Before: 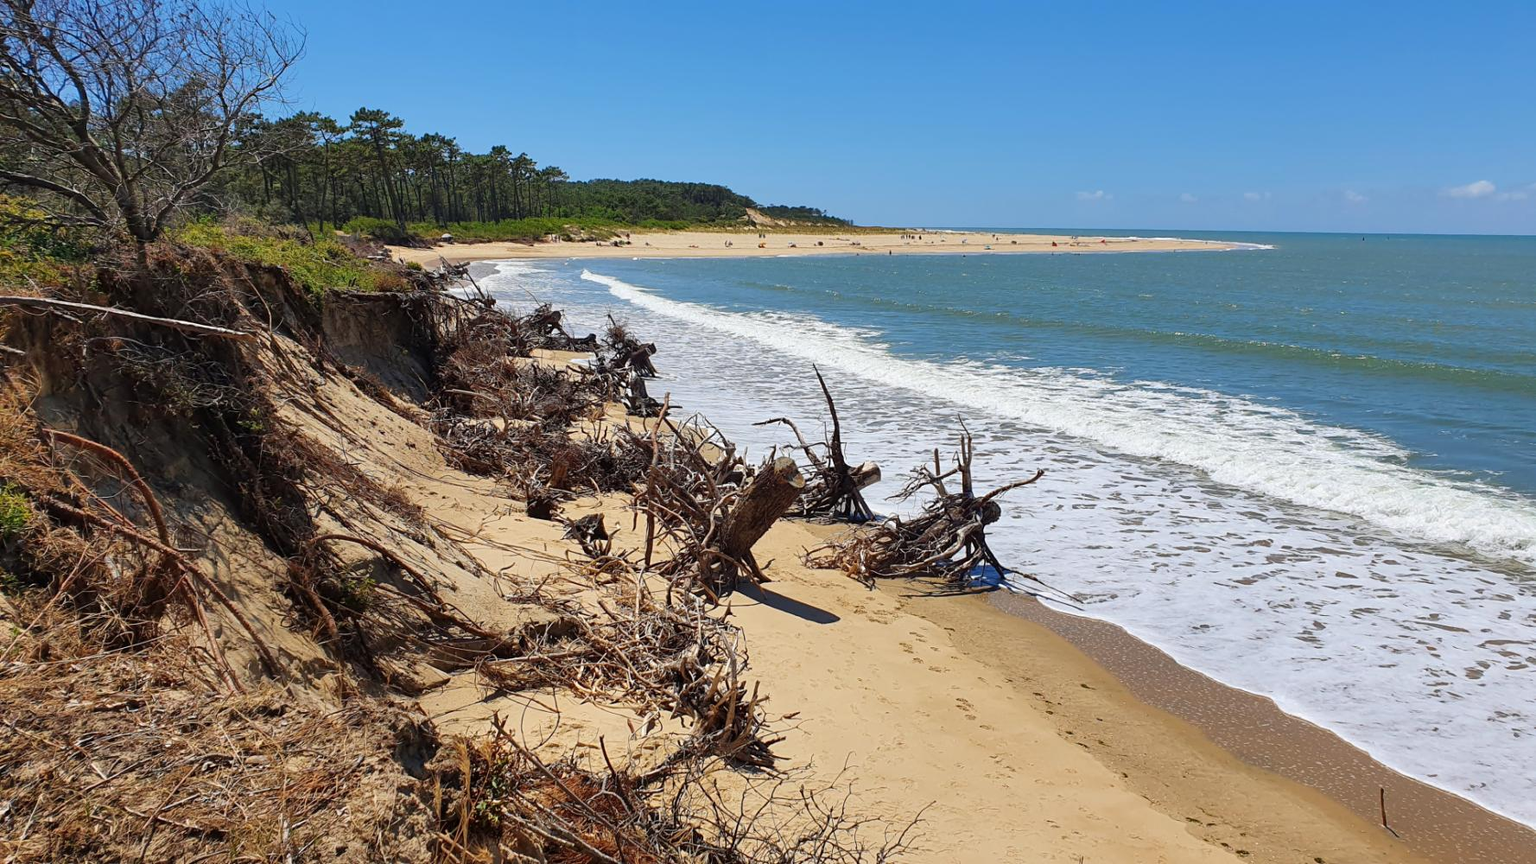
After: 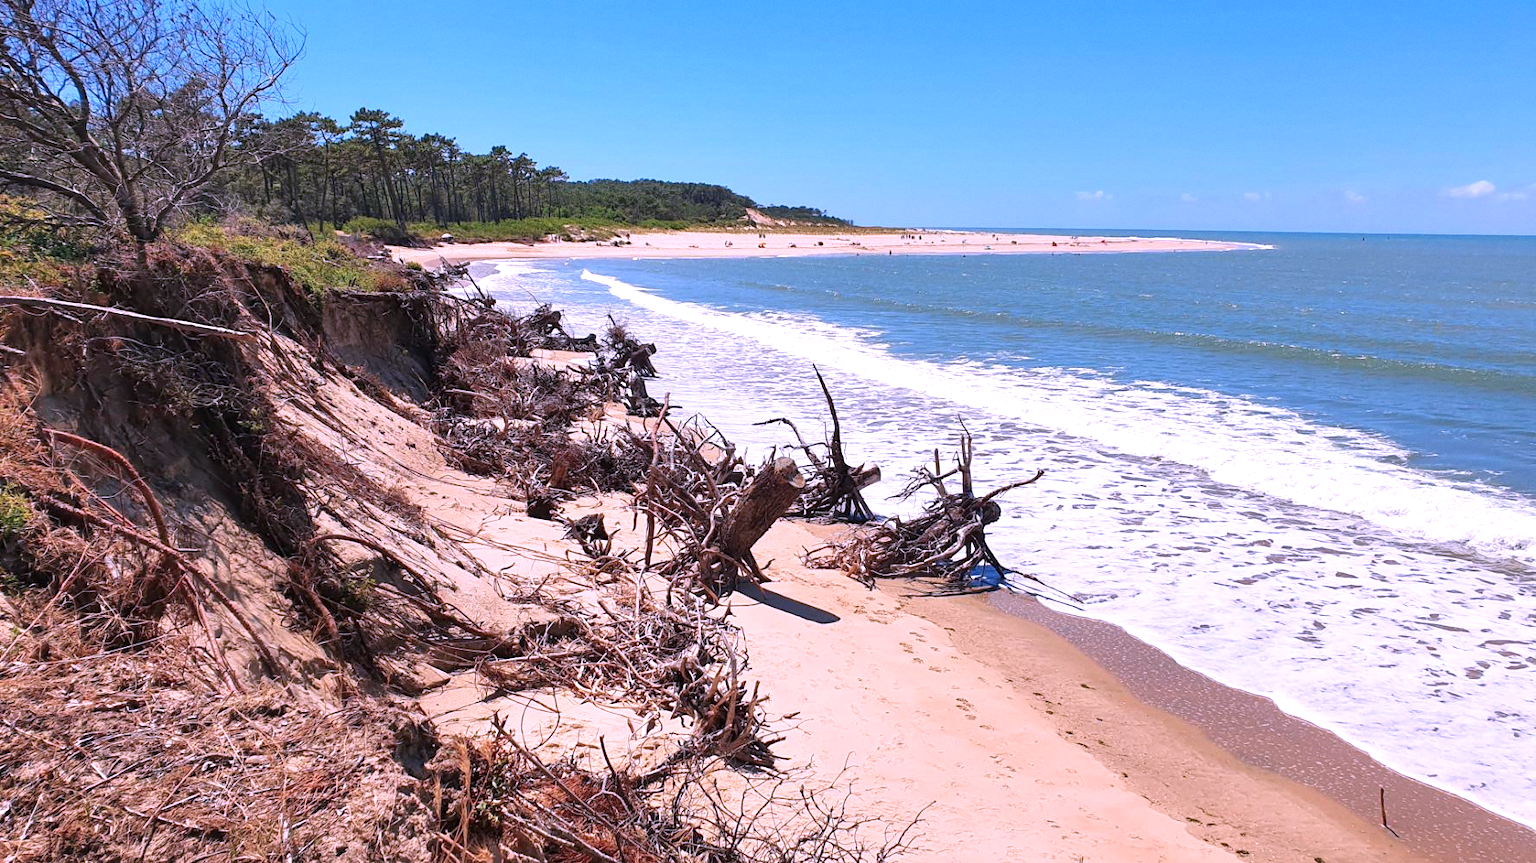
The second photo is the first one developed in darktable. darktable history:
exposure: exposure 0.6 EV, compensate highlight preservation false
grain: coarseness 14.57 ISO, strength 8.8%
vibrance: vibrance 0%
color correction: highlights a* 15.03, highlights b* -25.07
